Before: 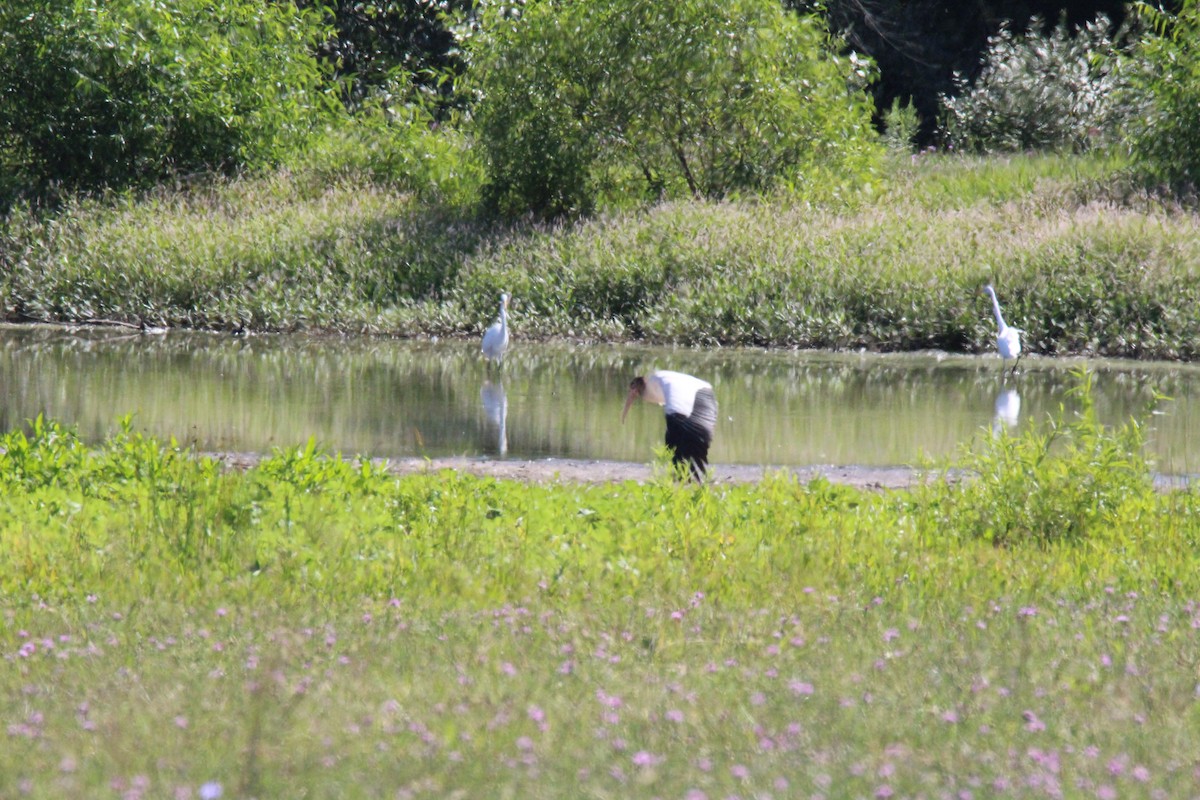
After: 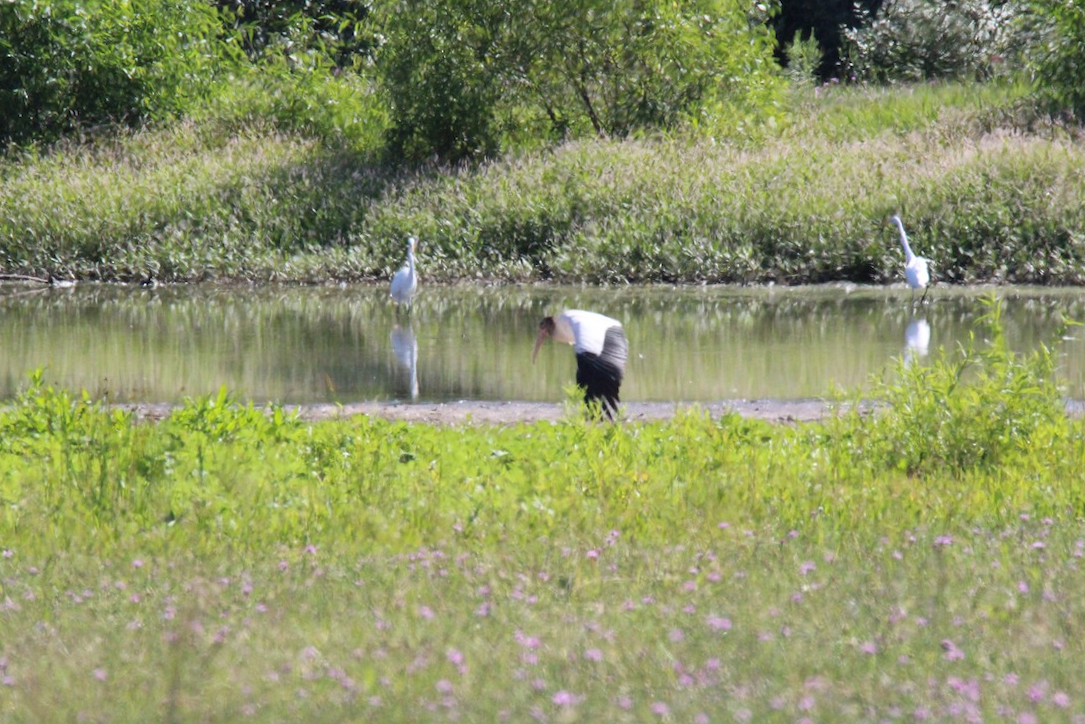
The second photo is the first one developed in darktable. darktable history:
crop and rotate: angle 1.59°, left 5.786%, top 5.675%
